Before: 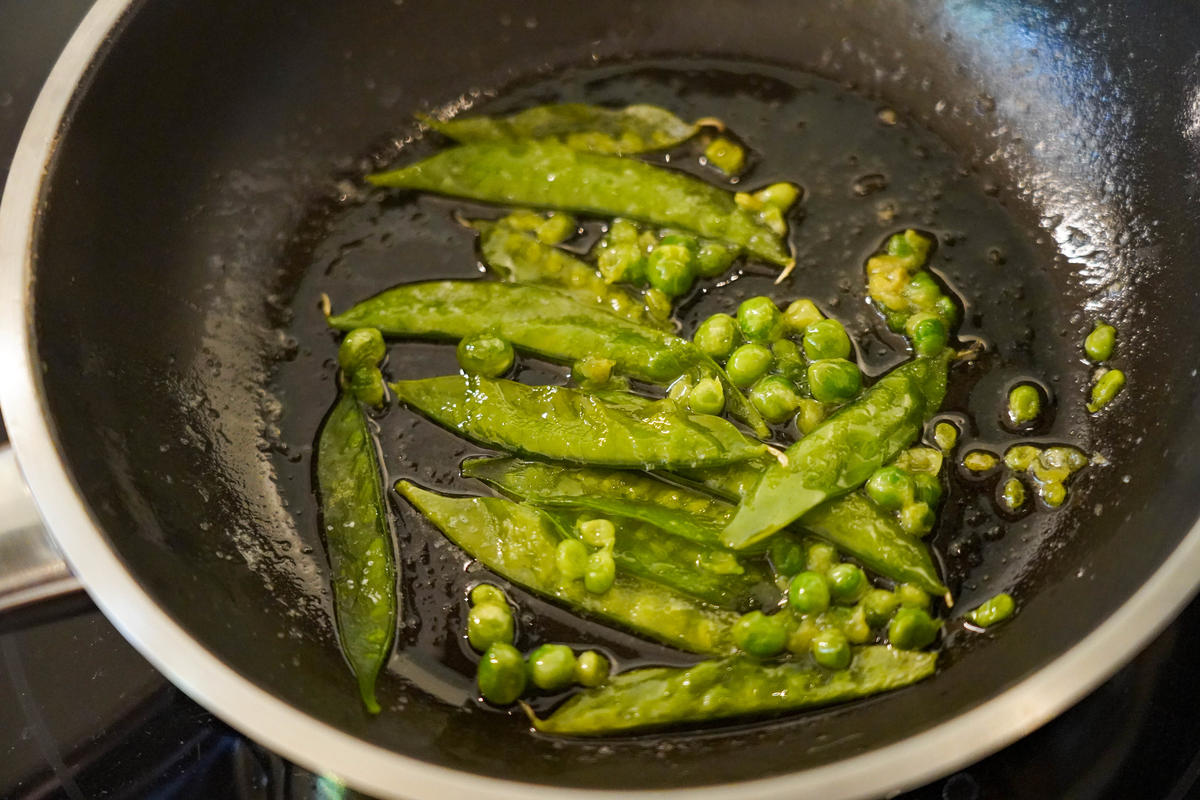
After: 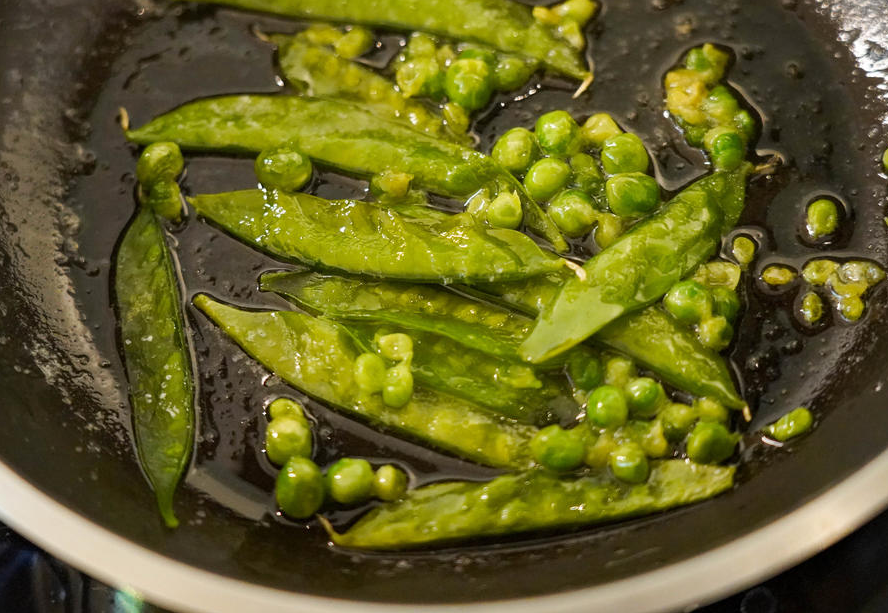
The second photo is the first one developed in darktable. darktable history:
crop: left 16.834%, top 23.298%, right 9.083%
